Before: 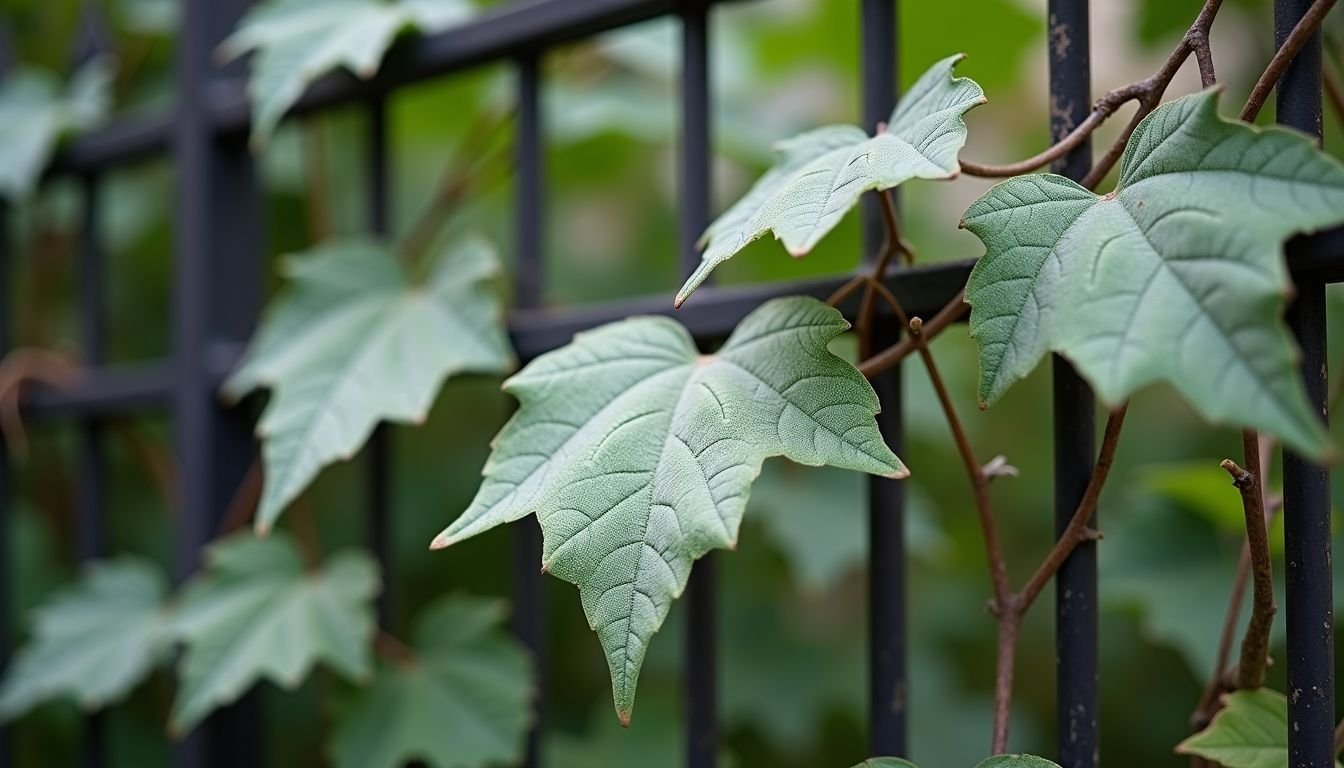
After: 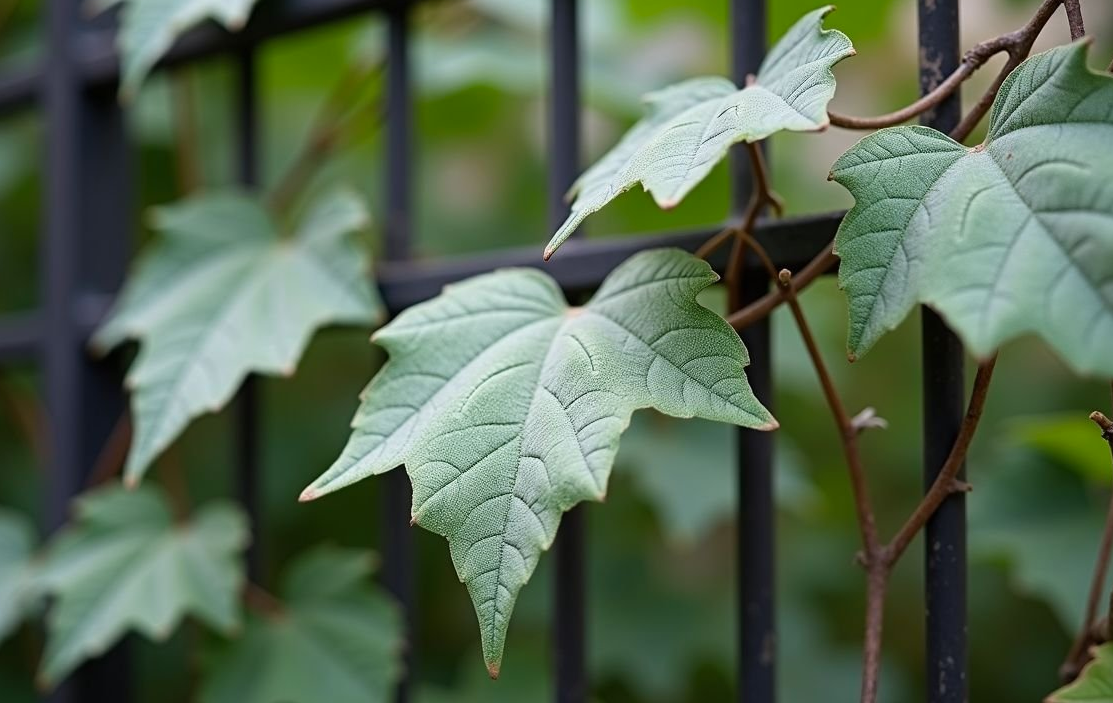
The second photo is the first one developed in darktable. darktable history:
vibrance: vibrance 20%
crop: left 9.807%, top 6.259%, right 7.334%, bottom 2.177%
